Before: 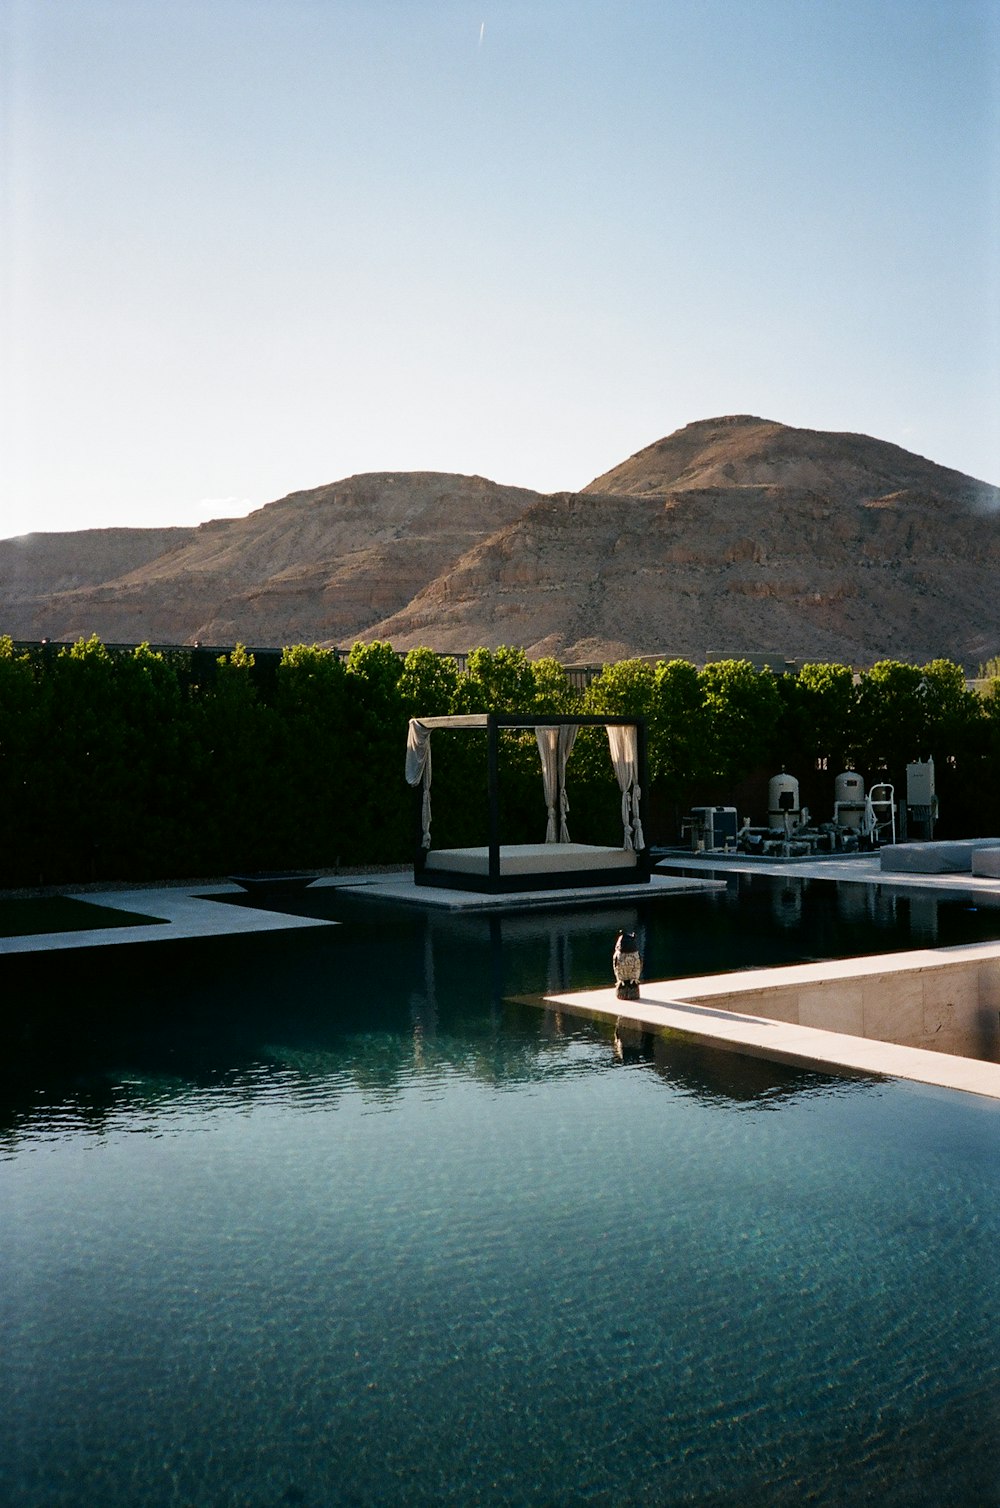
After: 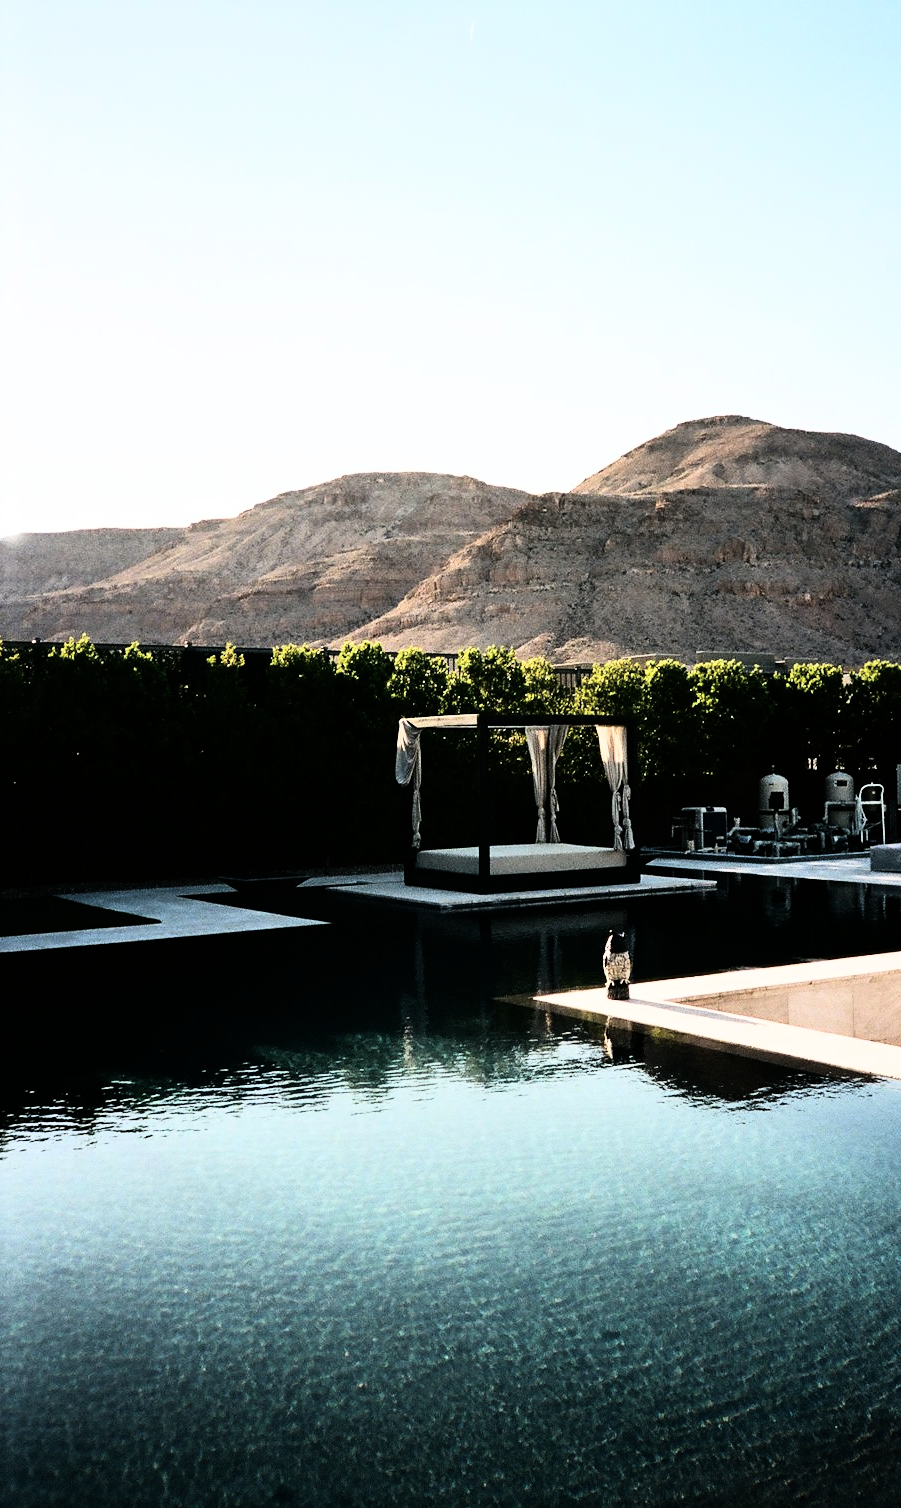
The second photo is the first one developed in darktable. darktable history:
color correction: saturation 0.8
crop and rotate: left 1.088%, right 8.807%
rgb curve: curves: ch0 [(0, 0) (0.21, 0.15) (0.24, 0.21) (0.5, 0.75) (0.75, 0.96) (0.89, 0.99) (1, 1)]; ch1 [(0, 0.02) (0.21, 0.13) (0.25, 0.2) (0.5, 0.67) (0.75, 0.9) (0.89, 0.97) (1, 1)]; ch2 [(0, 0.02) (0.21, 0.13) (0.25, 0.2) (0.5, 0.67) (0.75, 0.9) (0.89, 0.97) (1, 1)], compensate middle gray true
